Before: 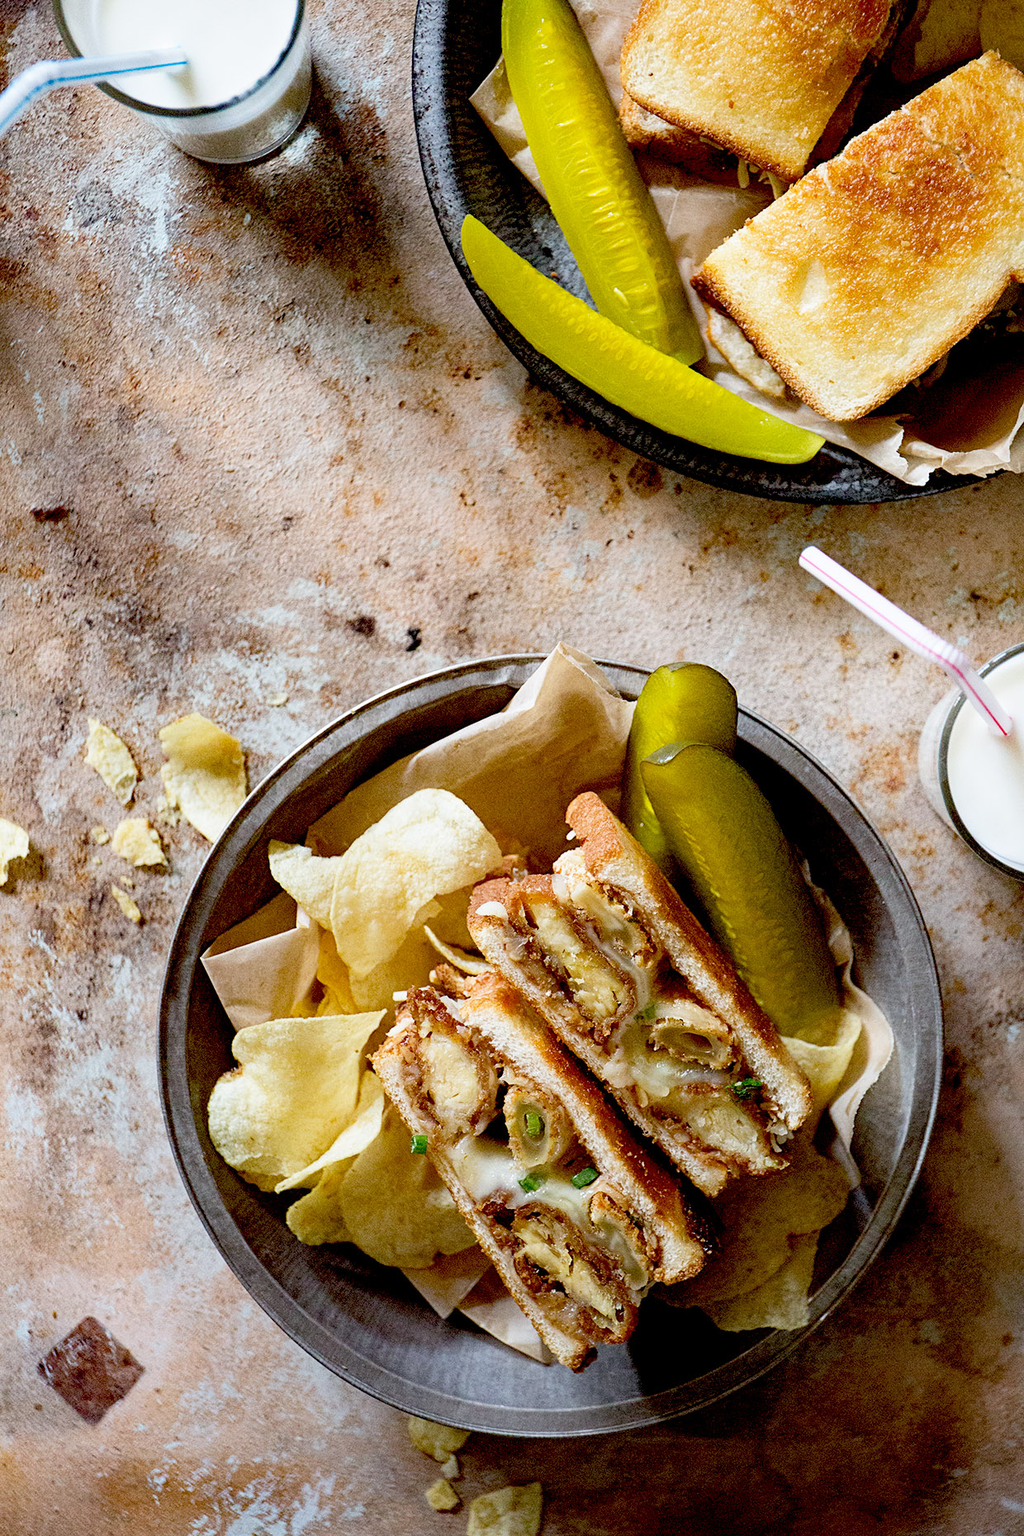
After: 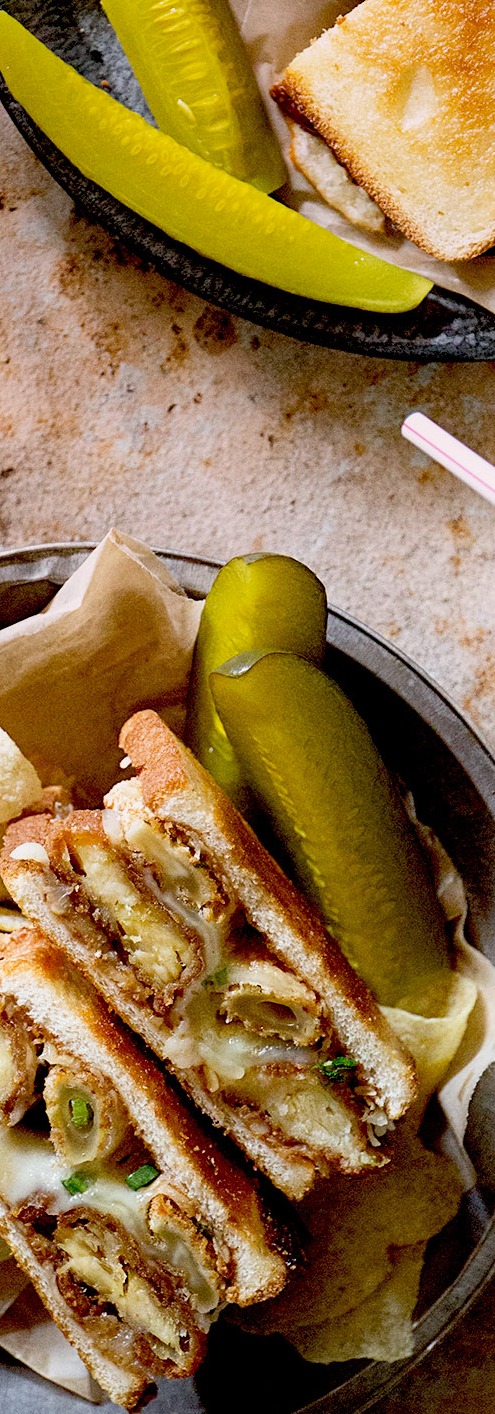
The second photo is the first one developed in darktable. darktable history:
crop: left 45.721%, top 13.393%, right 14.118%, bottom 10.01%
graduated density: density 0.38 EV, hardness 21%, rotation -6.11°, saturation 32%
